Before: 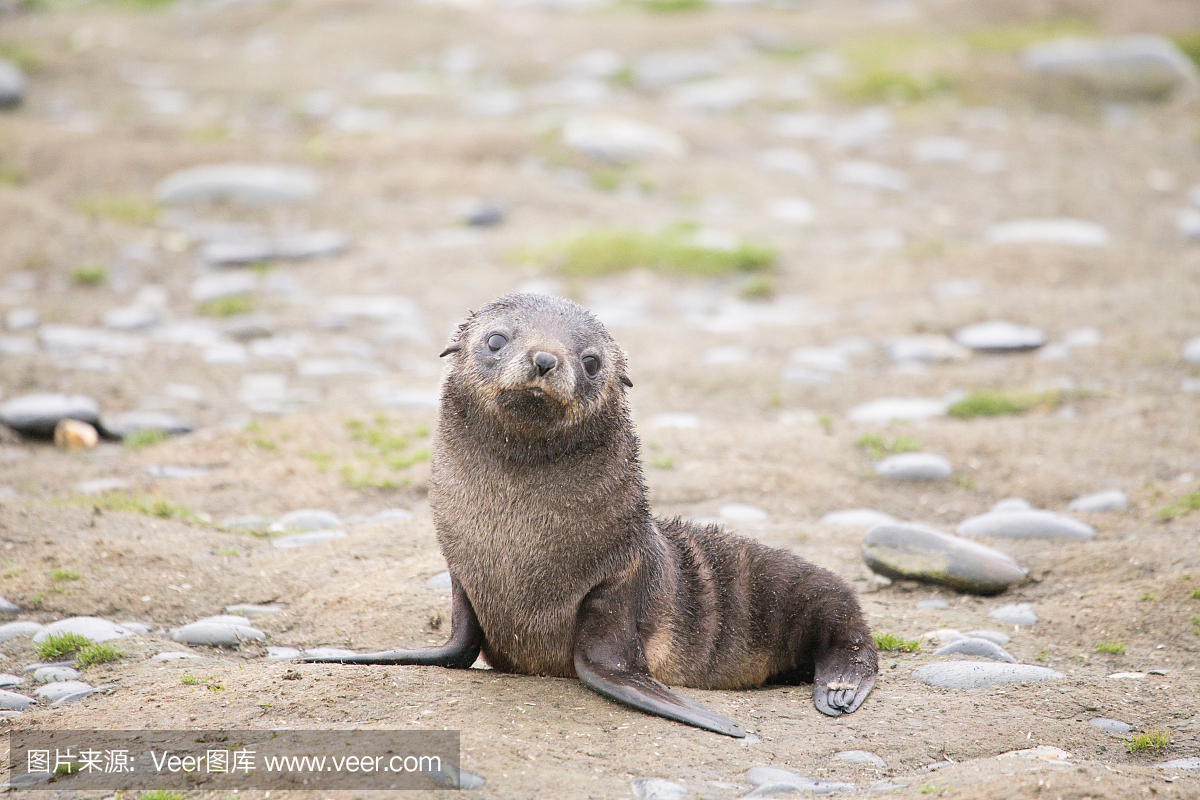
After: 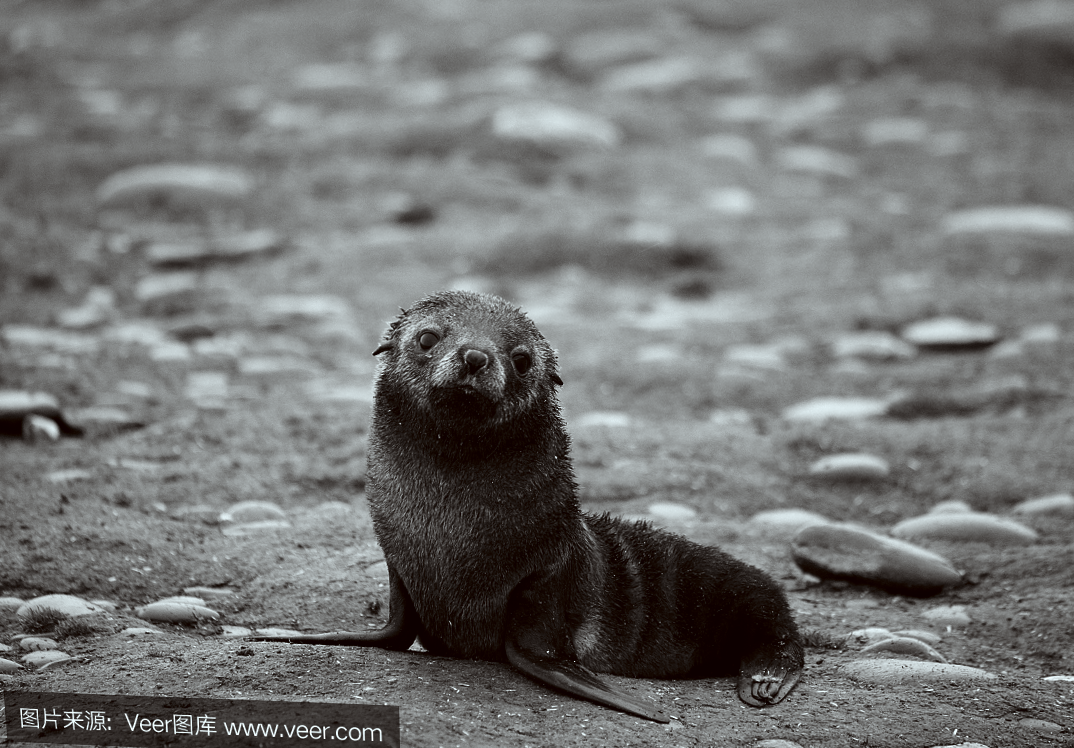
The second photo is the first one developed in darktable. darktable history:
rotate and perspective: rotation 0.062°, lens shift (vertical) 0.115, lens shift (horizontal) -0.133, crop left 0.047, crop right 0.94, crop top 0.061, crop bottom 0.94
color balance rgb: linear chroma grading › global chroma 15%, perceptual saturation grading › global saturation 30%
contrast brightness saturation: contrast 0.02, brightness -1, saturation -1
color correction: highlights a* -4.98, highlights b* -3.76, shadows a* 3.83, shadows b* 4.08
crop and rotate: right 5.167%
